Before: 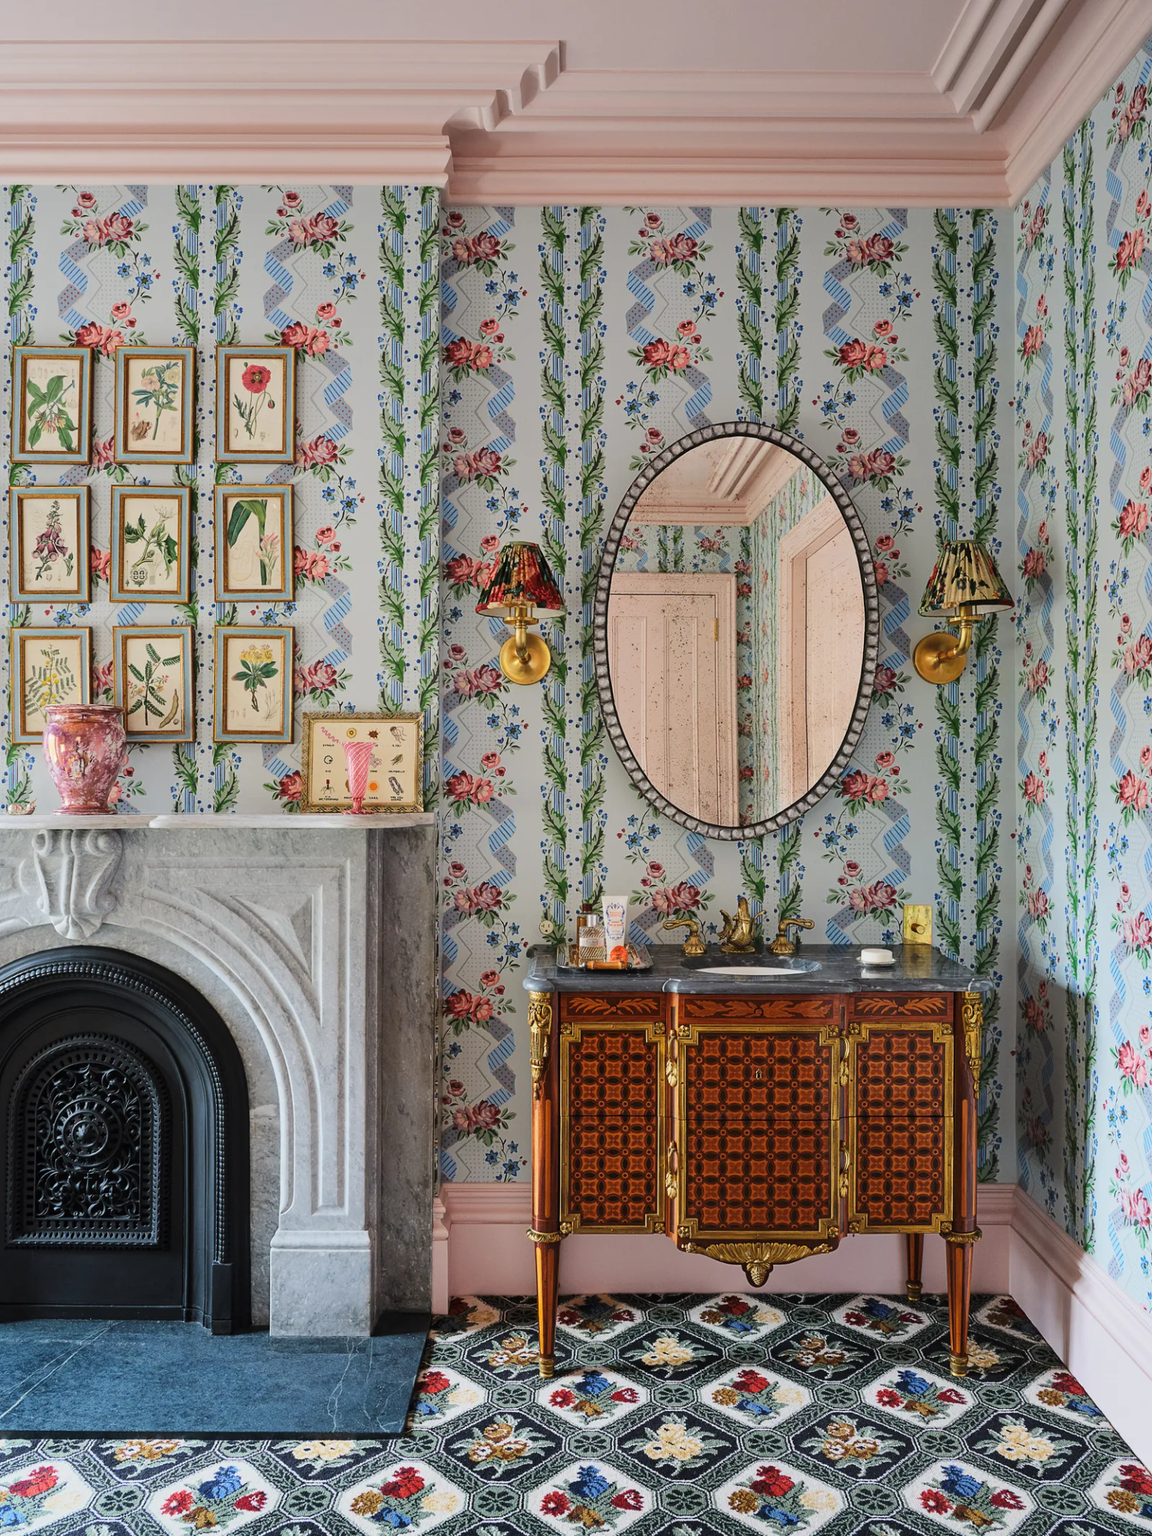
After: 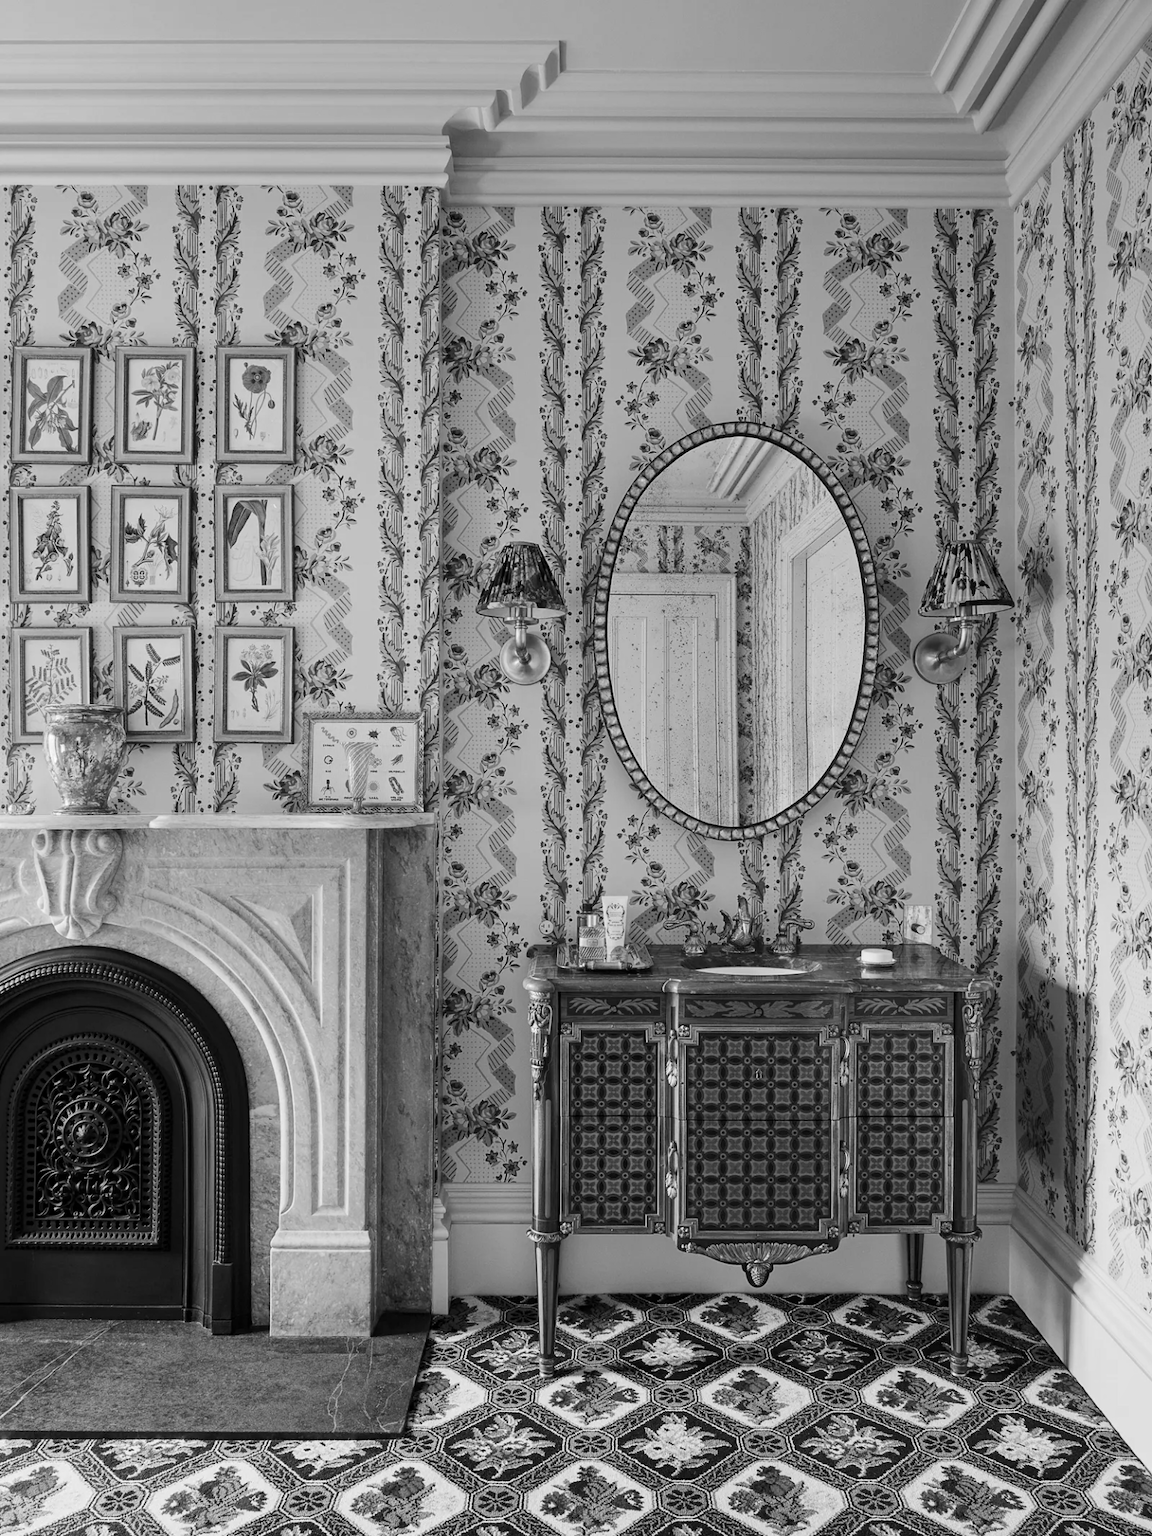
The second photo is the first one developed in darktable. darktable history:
haze removal: strength 0.02, distance 0.25, compatibility mode true, adaptive false
contrast brightness saturation: saturation -1
local contrast: highlights 100%, shadows 100%, detail 120%, midtone range 0.2
